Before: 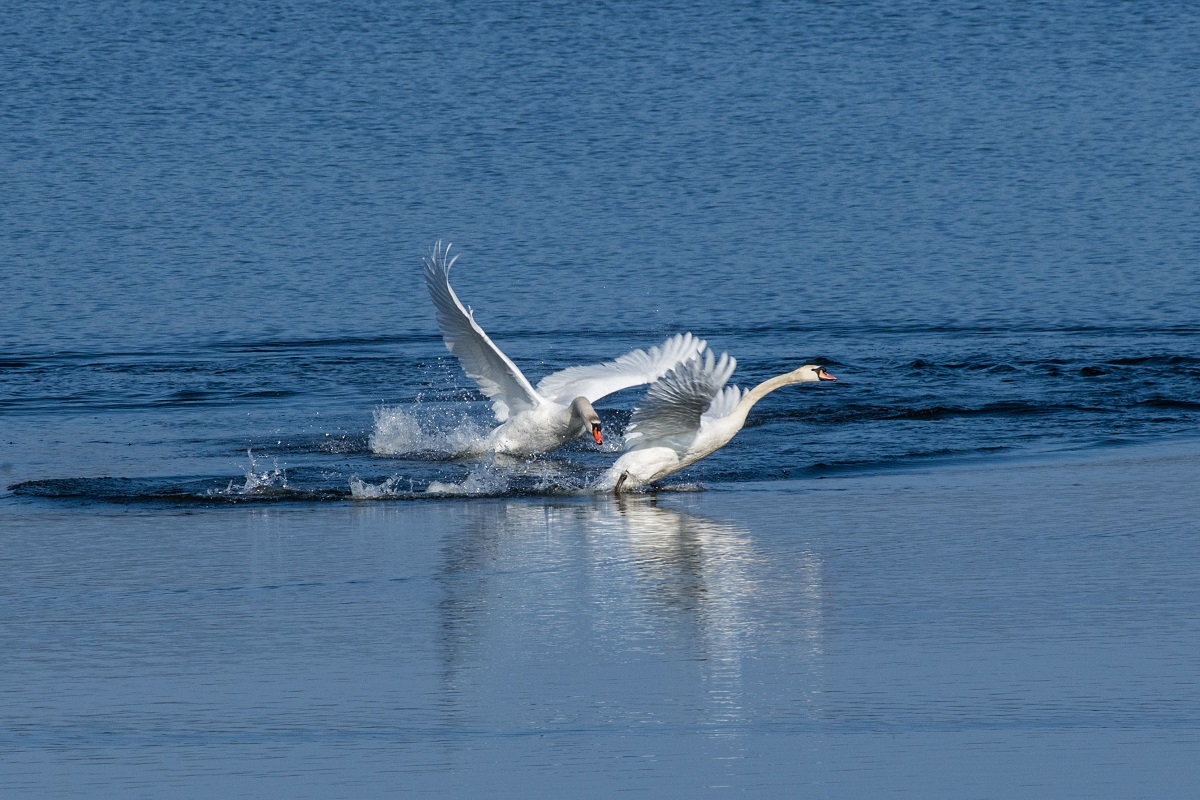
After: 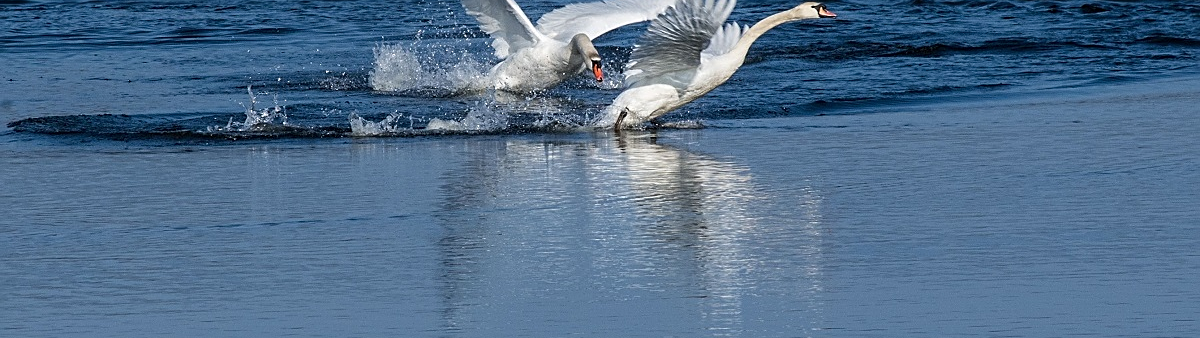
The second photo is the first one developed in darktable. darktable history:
sharpen: on, module defaults
crop: top 45.441%, bottom 12.261%
